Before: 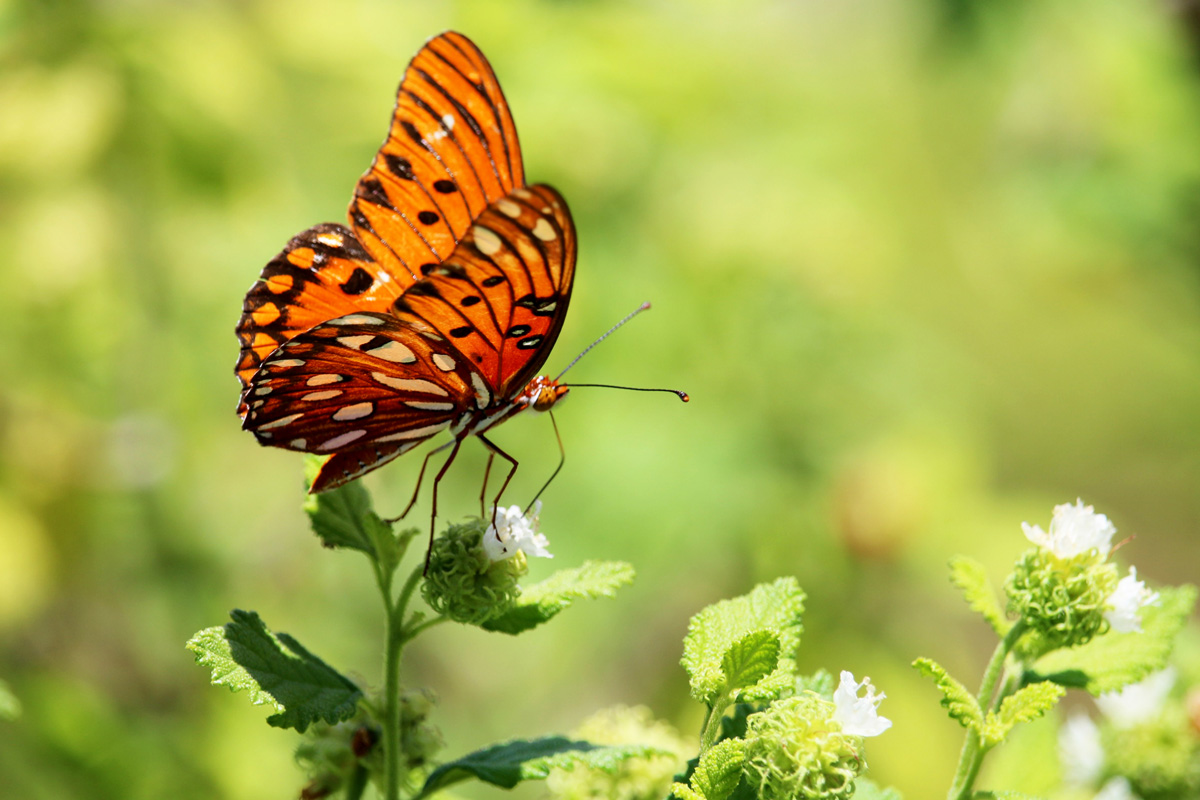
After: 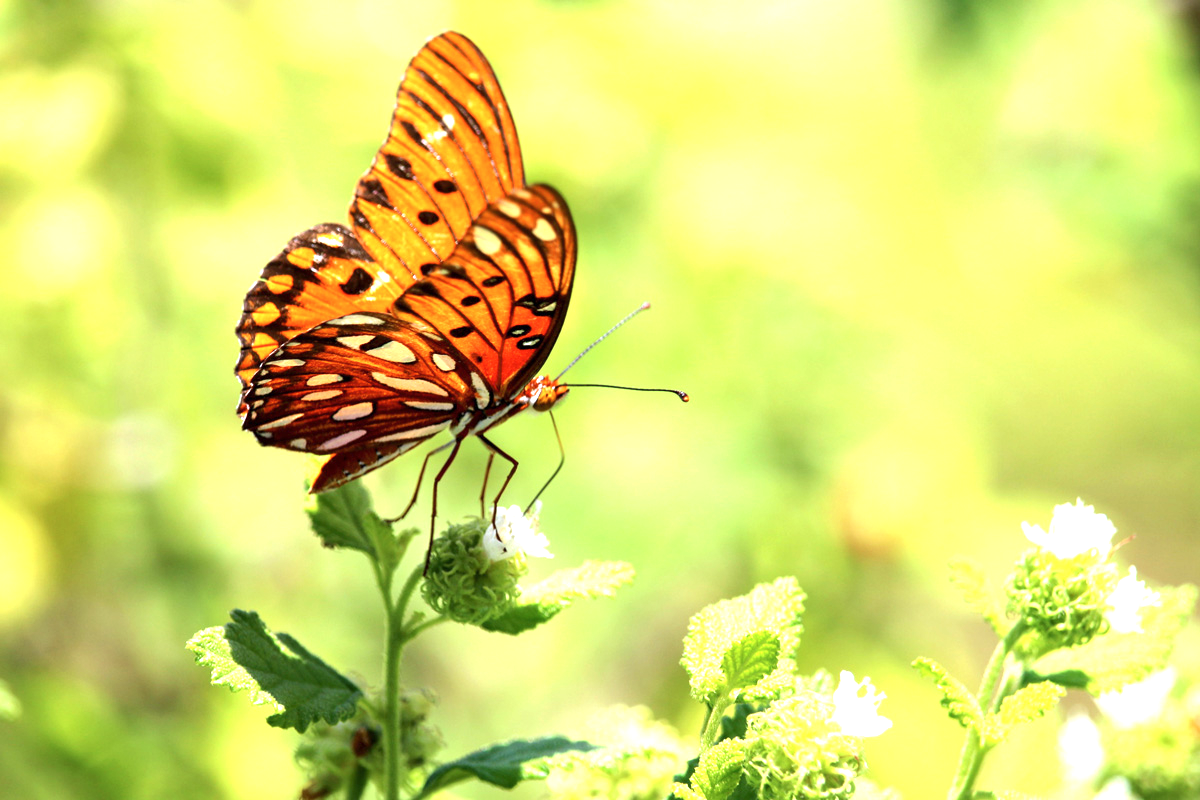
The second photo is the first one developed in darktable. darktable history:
exposure: exposure 1 EV, compensate highlight preservation false
contrast brightness saturation: saturation -0.05
